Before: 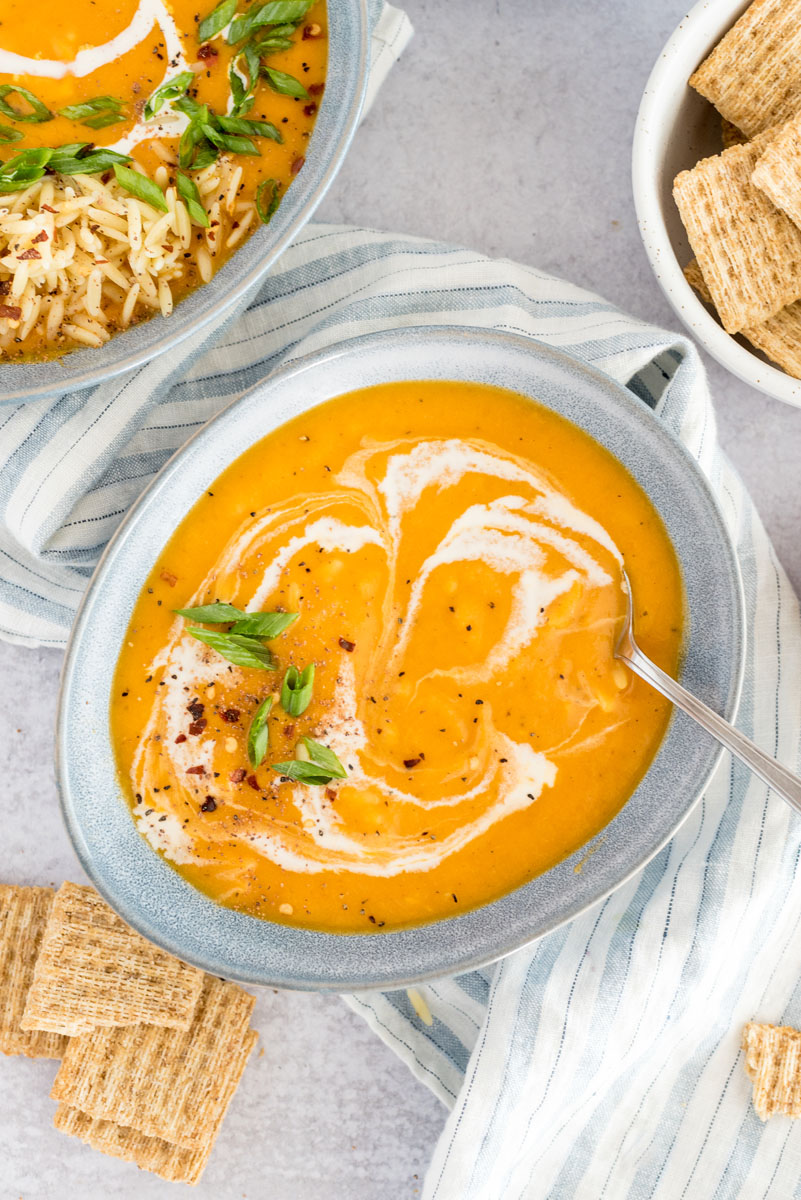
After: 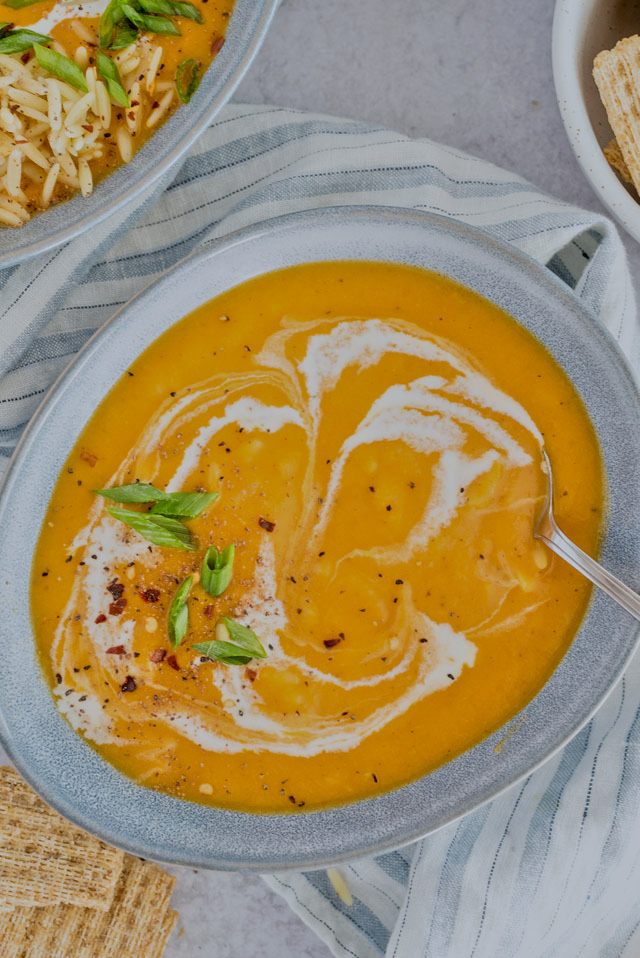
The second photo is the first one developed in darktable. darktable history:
tone equalizer: -8 EV -0.002 EV, -7 EV 0.005 EV, -6 EV -0.008 EV, -5 EV 0.007 EV, -4 EV -0.042 EV, -3 EV -0.233 EV, -2 EV -0.662 EV, -1 EV -0.983 EV, +0 EV -0.969 EV, smoothing diameter 2%, edges refinement/feathering 20, mask exposure compensation -1.57 EV, filter diffusion 5
crop and rotate: left 10.071%, top 10.071%, right 10.02%, bottom 10.02%
white balance: red 0.967, blue 1.049
